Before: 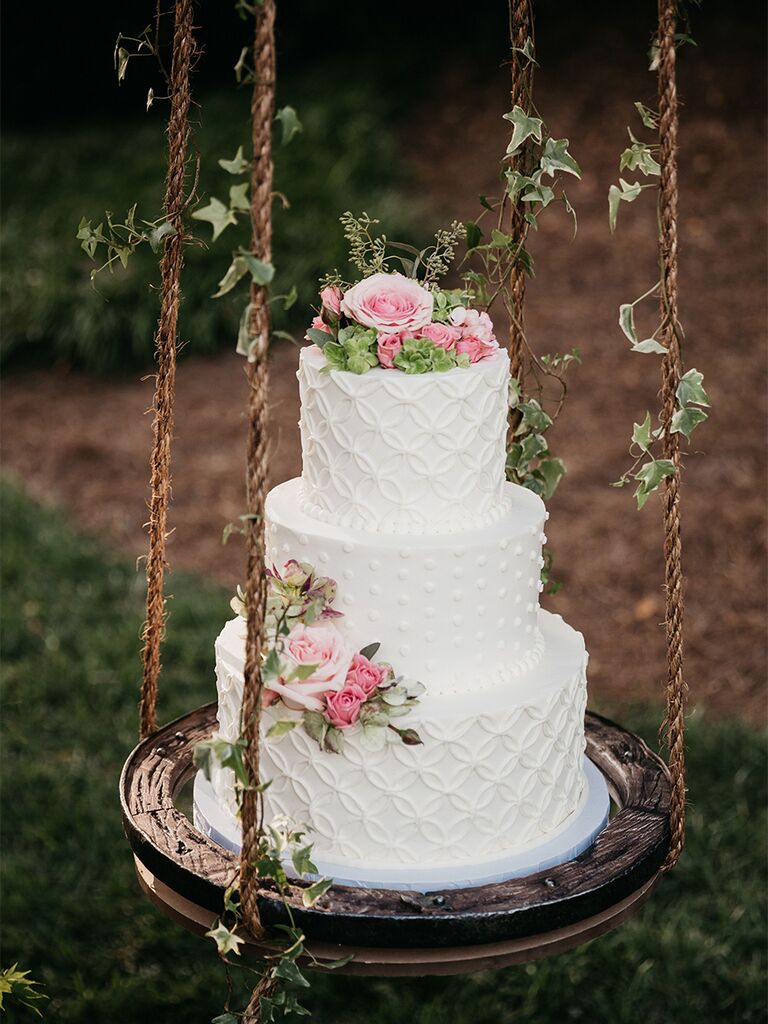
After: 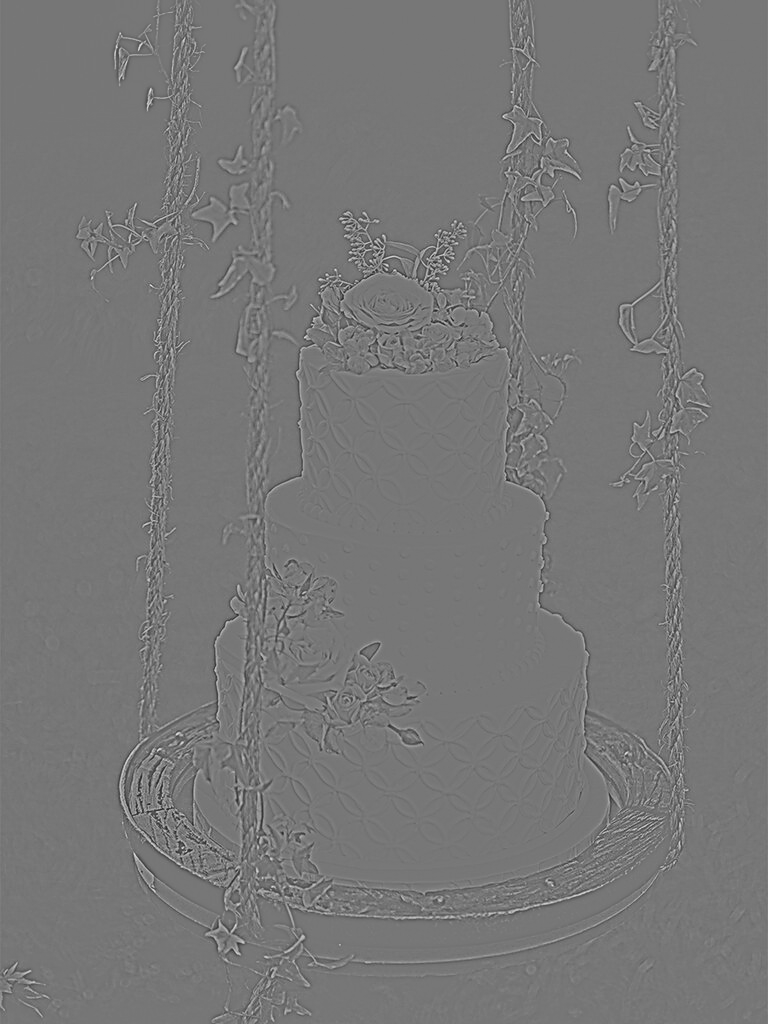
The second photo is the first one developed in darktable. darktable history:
shadows and highlights: shadows 25, highlights -25
sharpen: on, module defaults
local contrast: highlights 79%, shadows 56%, detail 175%, midtone range 0.428
highpass: sharpness 5.84%, contrast boost 8.44%
